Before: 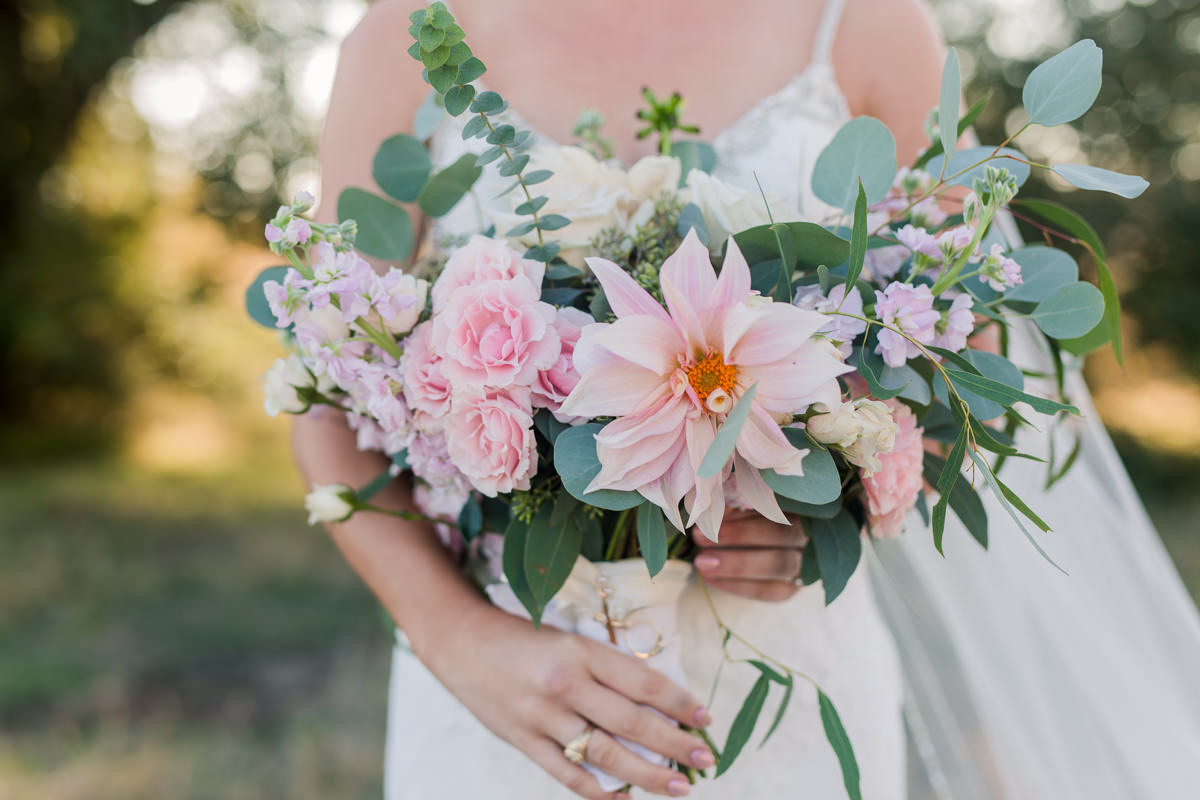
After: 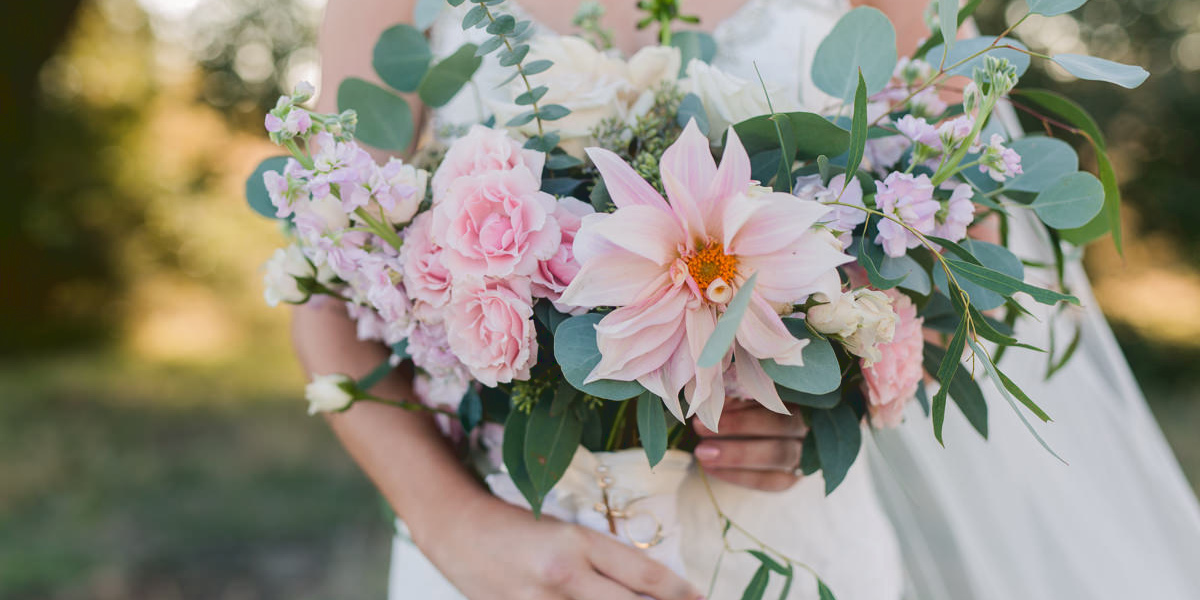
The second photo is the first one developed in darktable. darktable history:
tone curve: curves: ch0 [(0.122, 0.111) (1, 1)]
crop: top 13.819%, bottom 11.169%
